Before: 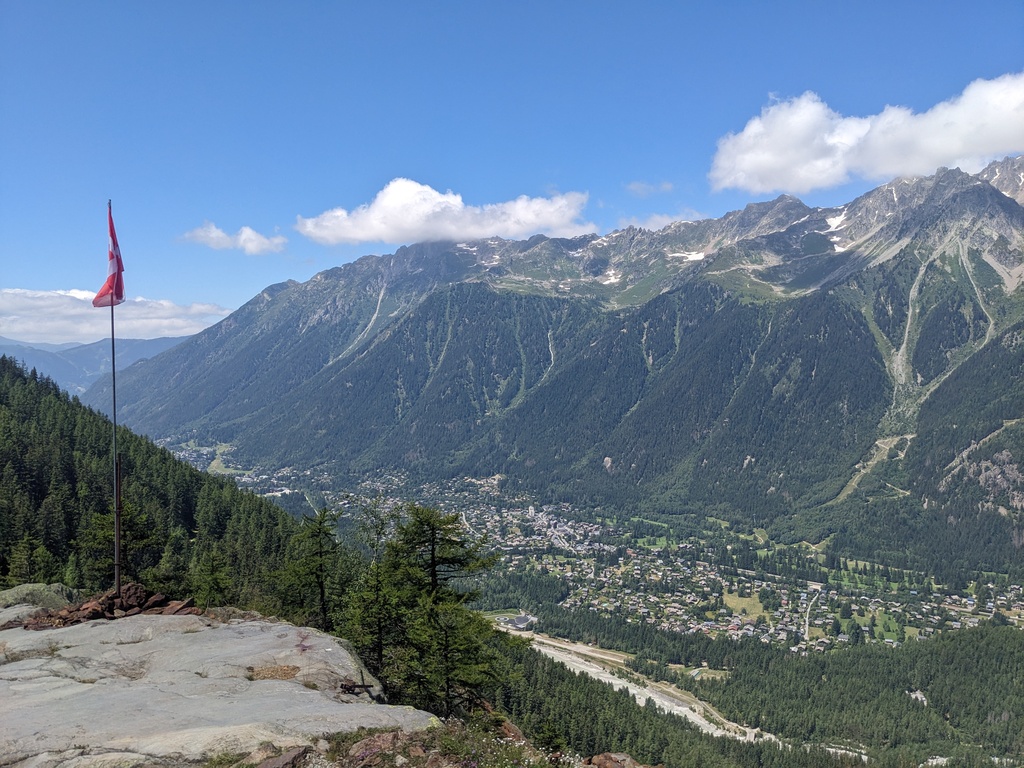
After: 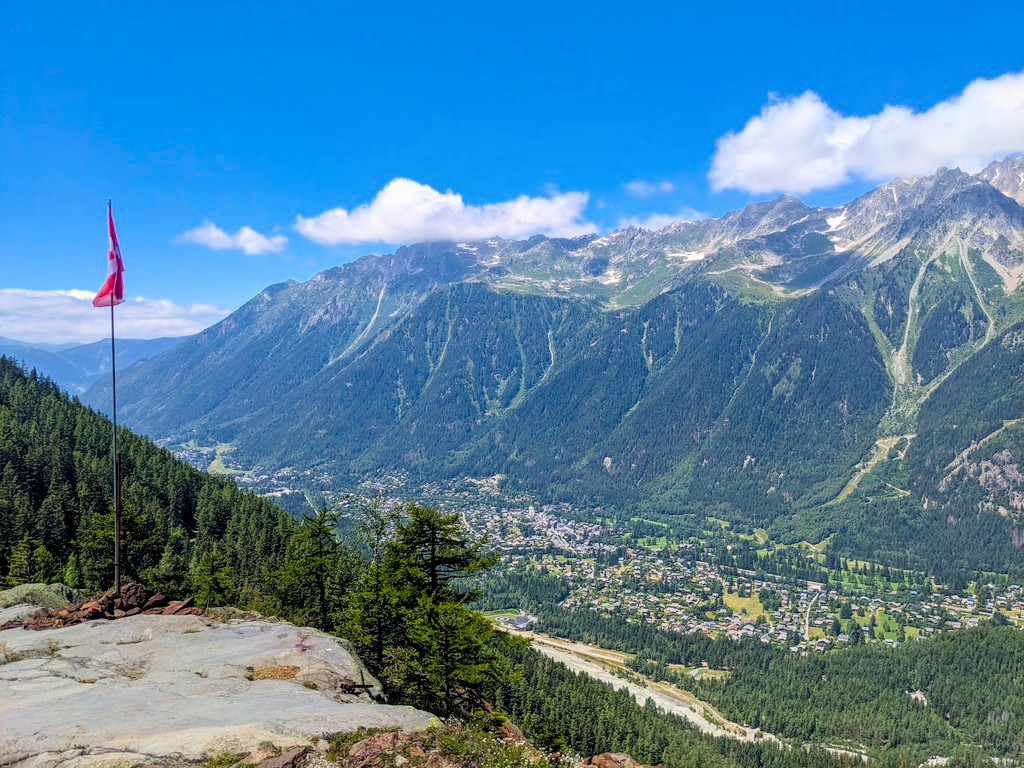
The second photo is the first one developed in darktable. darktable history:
filmic rgb: black relative exposure -7.65 EV, white relative exposure 4.56 EV, hardness 3.61, color science v6 (2022)
local contrast: on, module defaults
tone equalizer: on, module defaults
color balance rgb: linear chroma grading › global chroma 20%, perceptual saturation grading › global saturation 25%, perceptual brilliance grading › global brilliance 20%, global vibrance 20%
